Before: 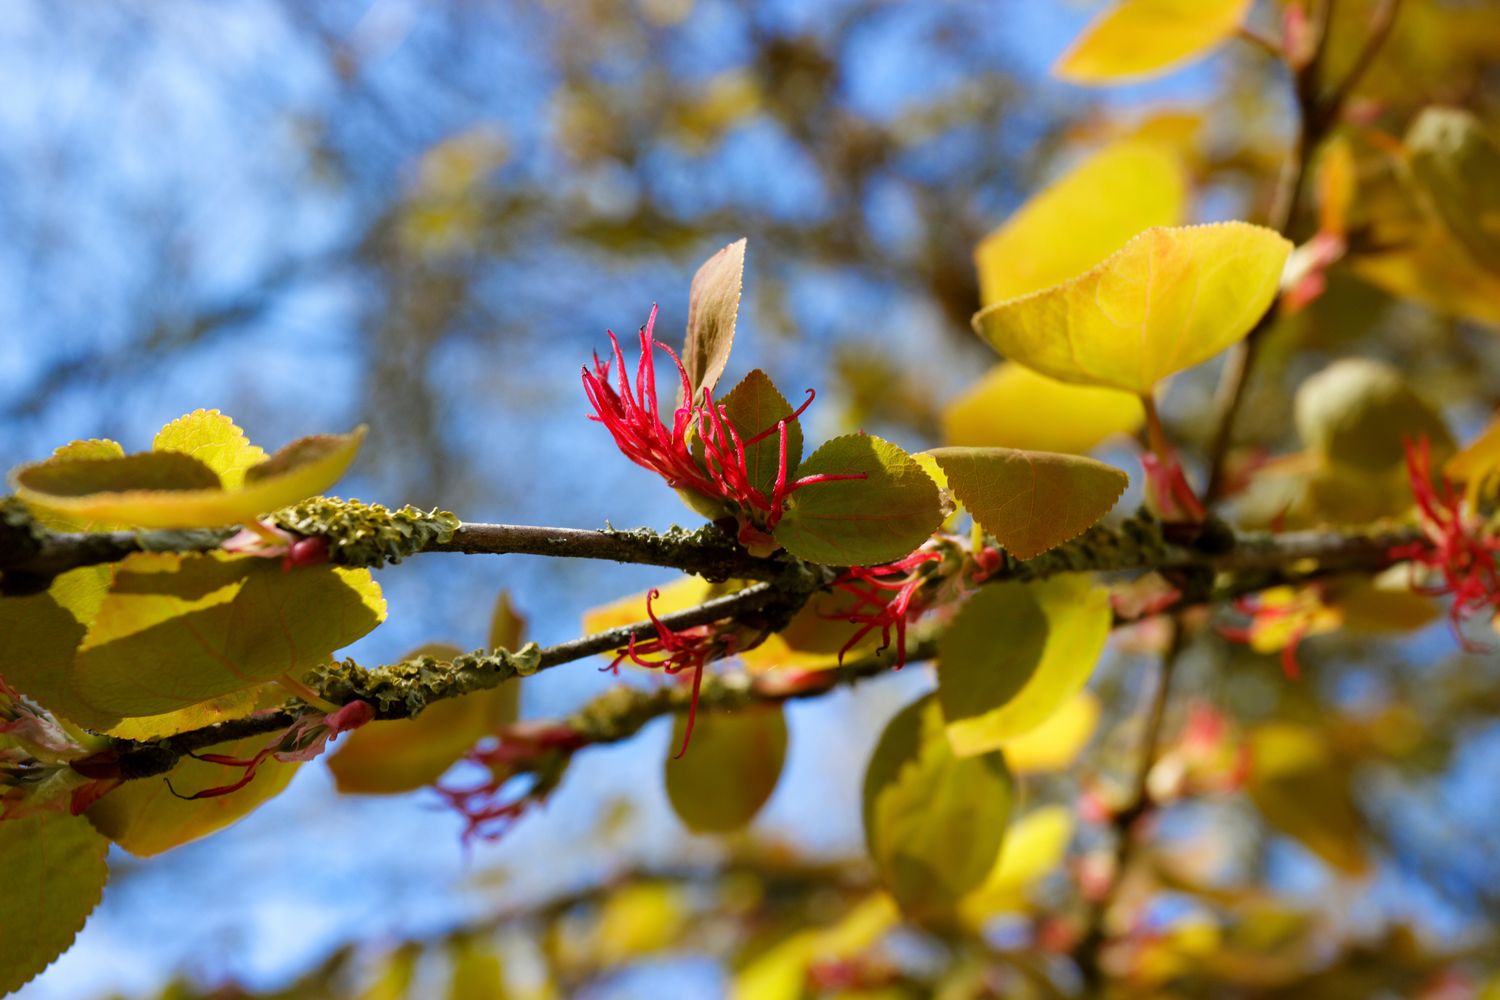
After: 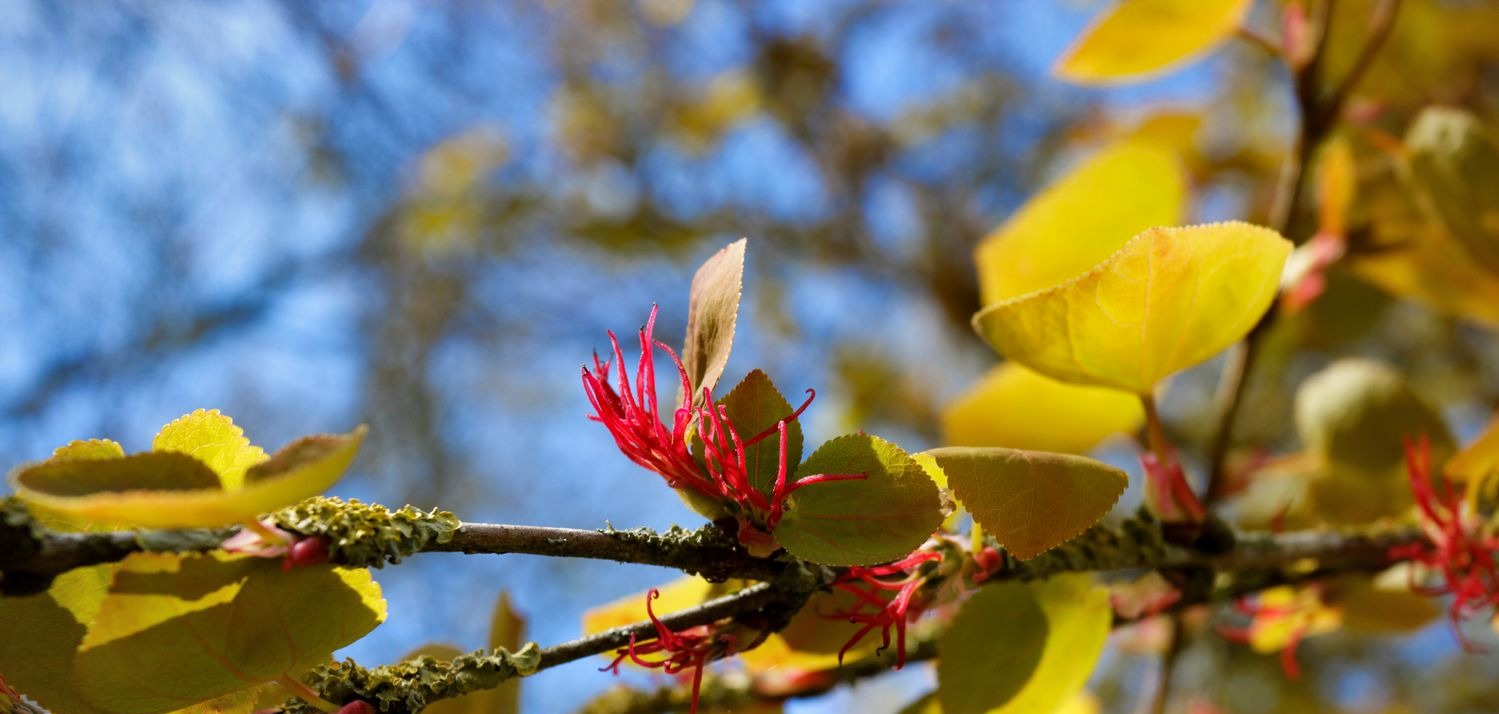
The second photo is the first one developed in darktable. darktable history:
shadows and highlights: shadows 30.63, highlights -63.22, shadows color adjustment 98%, highlights color adjustment 58.61%, soften with gaussian
crop: bottom 28.576%
